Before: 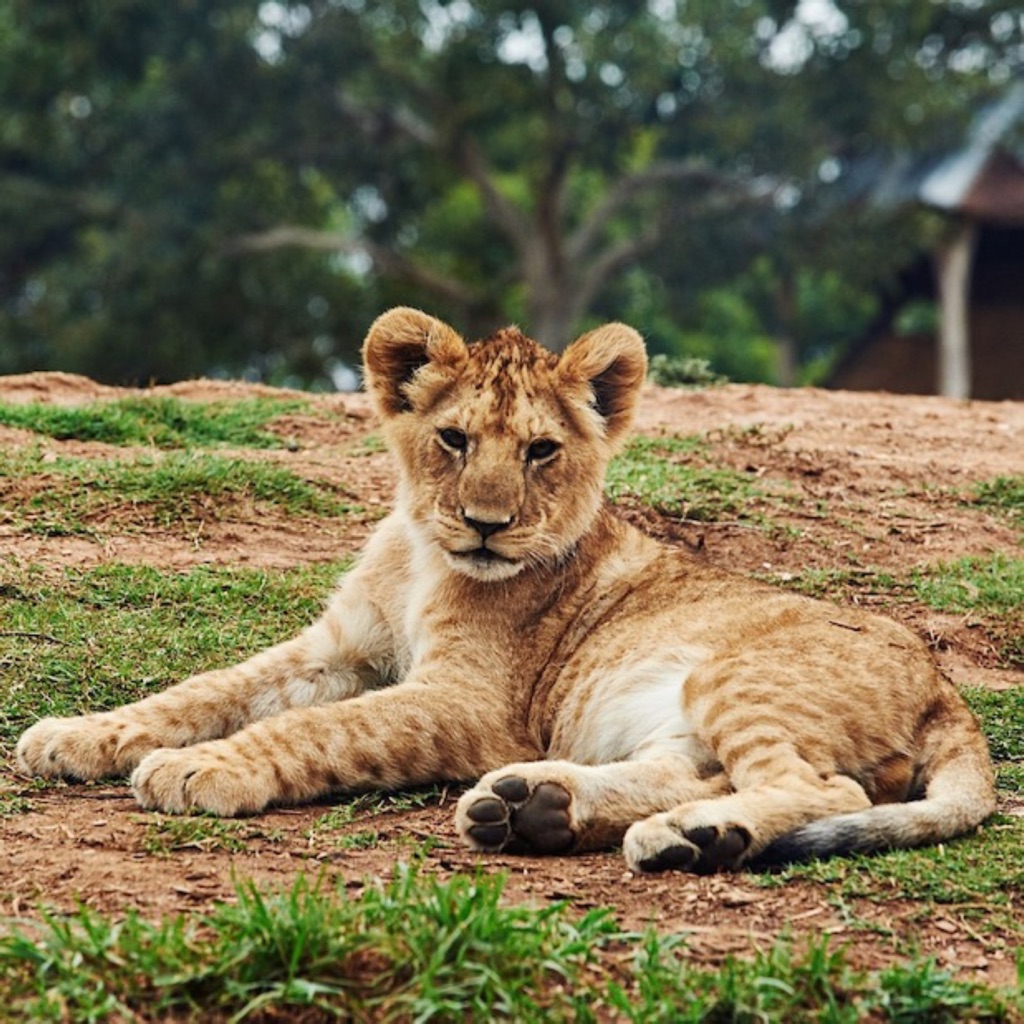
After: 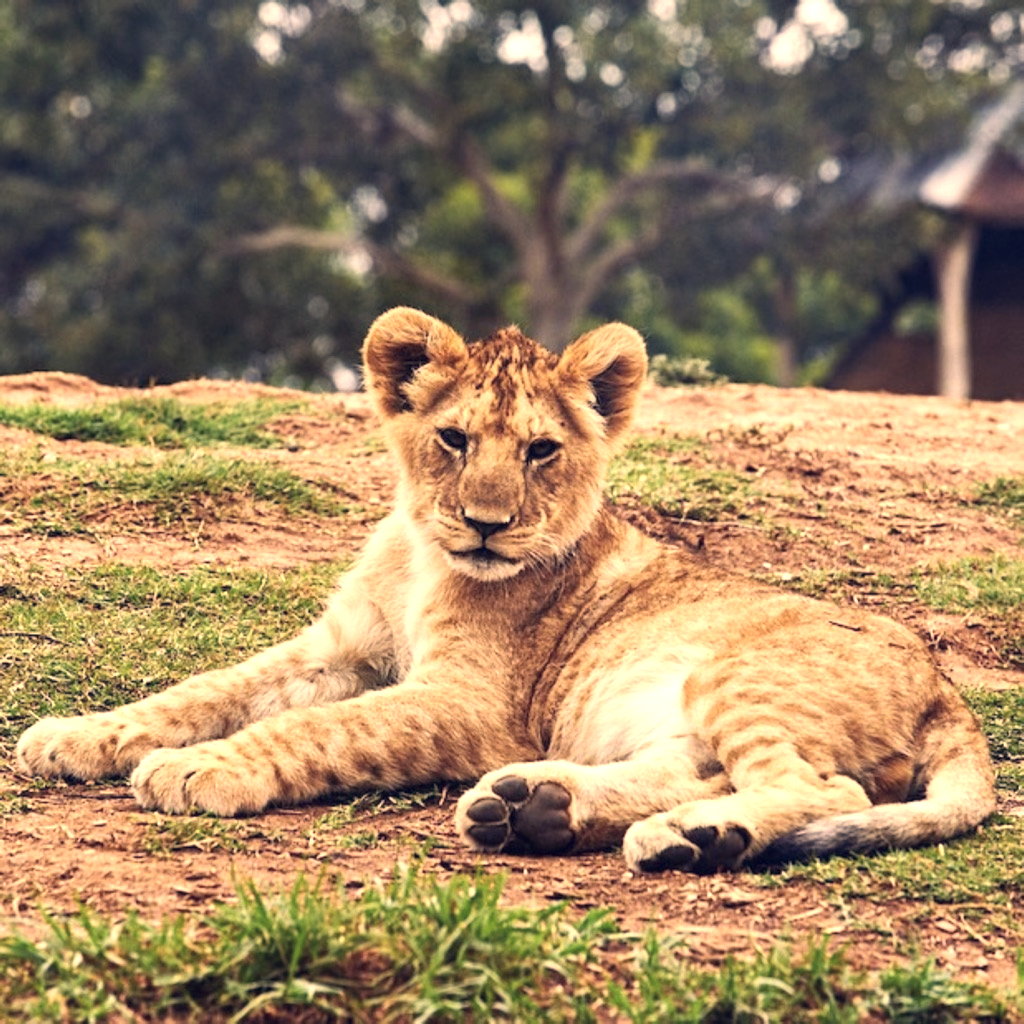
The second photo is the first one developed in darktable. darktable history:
color correction: highlights a* 19.59, highlights b* 28.14, shadows a* 3.41, shadows b* -17.66, saturation 0.733
exposure: exposure 0.695 EV, compensate exposure bias true, compensate highlight preservation false
